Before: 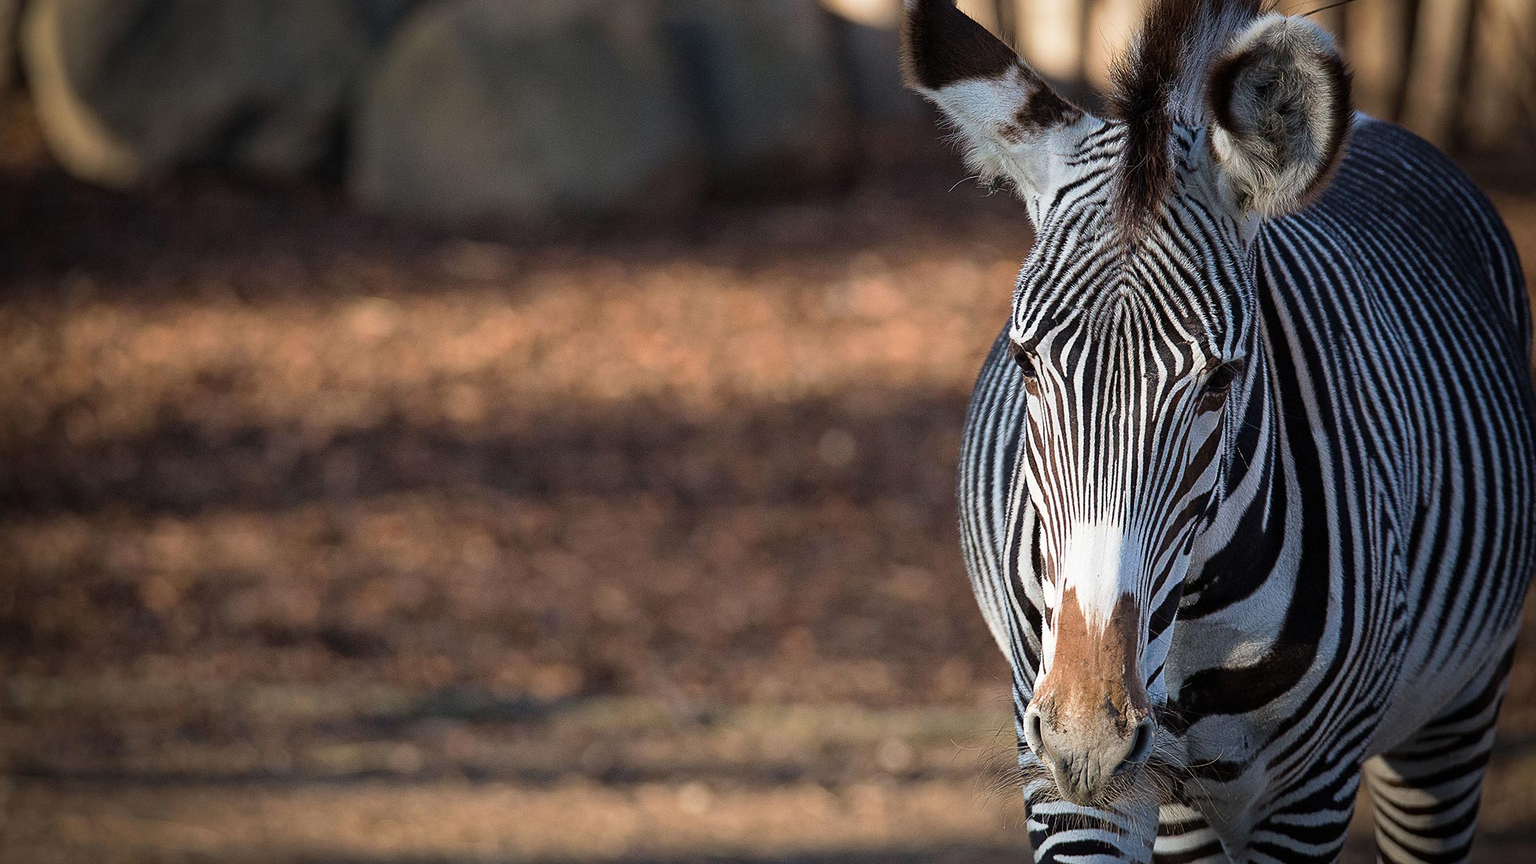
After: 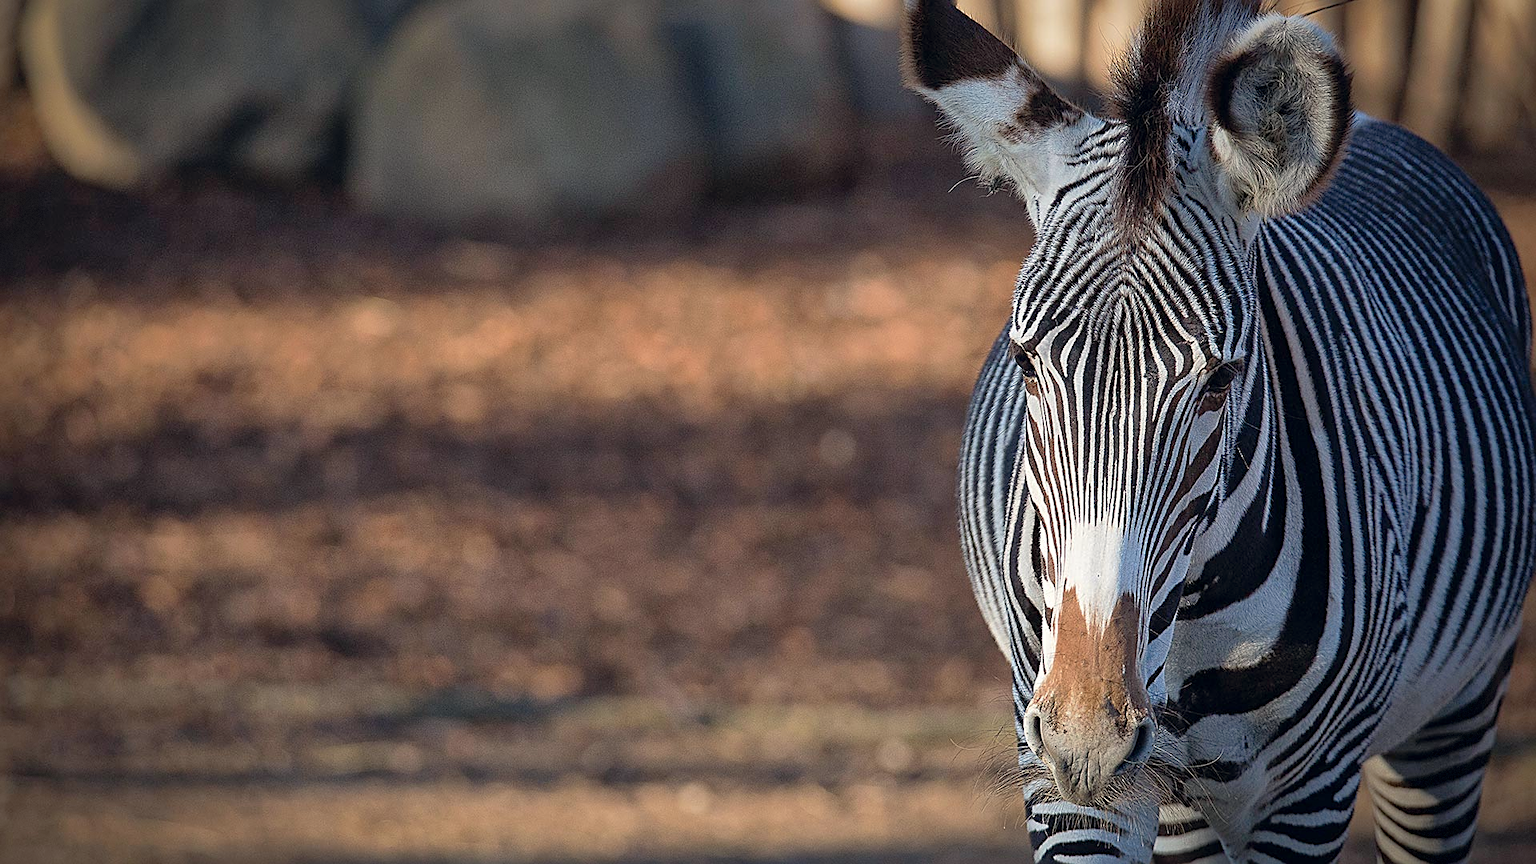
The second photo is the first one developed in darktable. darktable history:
sharpen: on, module defaults
color correction: highlights a* 0.207, highlights b* 2.7, shadows a* -0.874, shadows b* -4.78
shadows and highlights: on, module defaults
vignetting: fall-off start 100%, fall-off radius 71%, brightness -0.434, saturation -0.2, width/height ratio 1.178, dithering 8-bit output, unbound false
